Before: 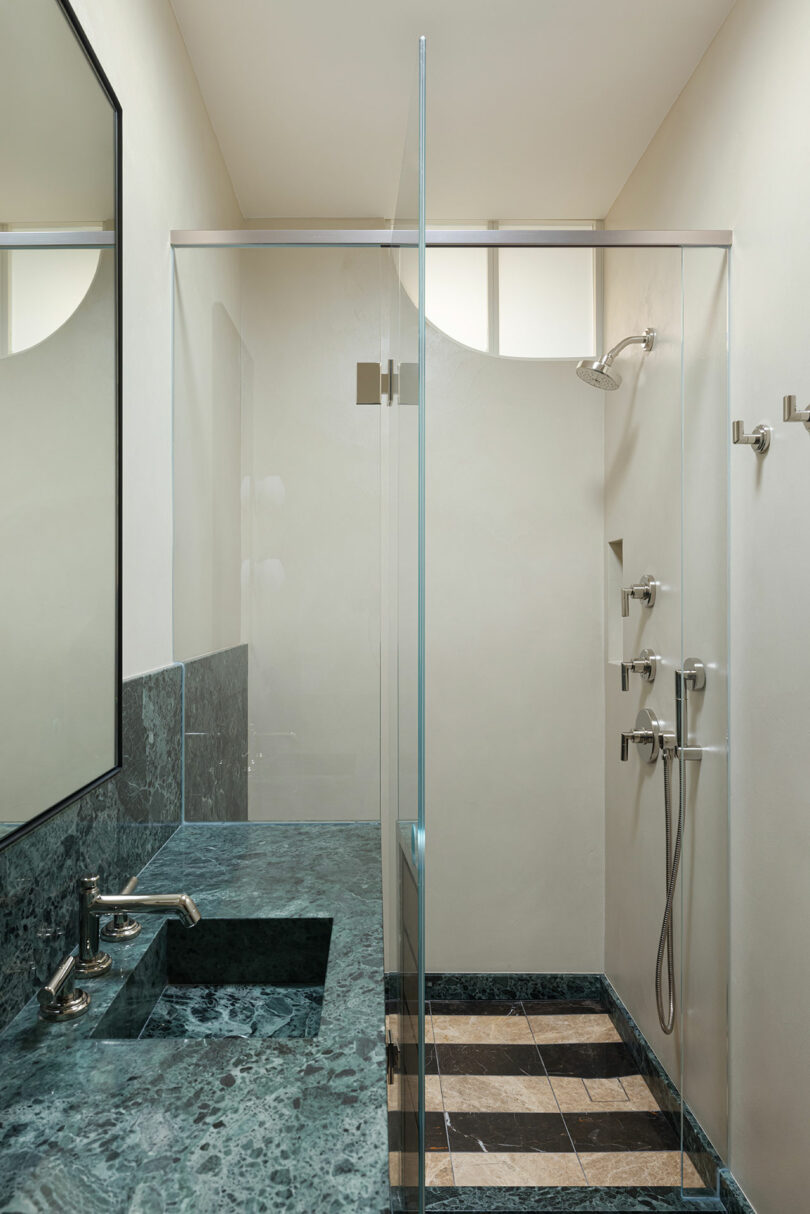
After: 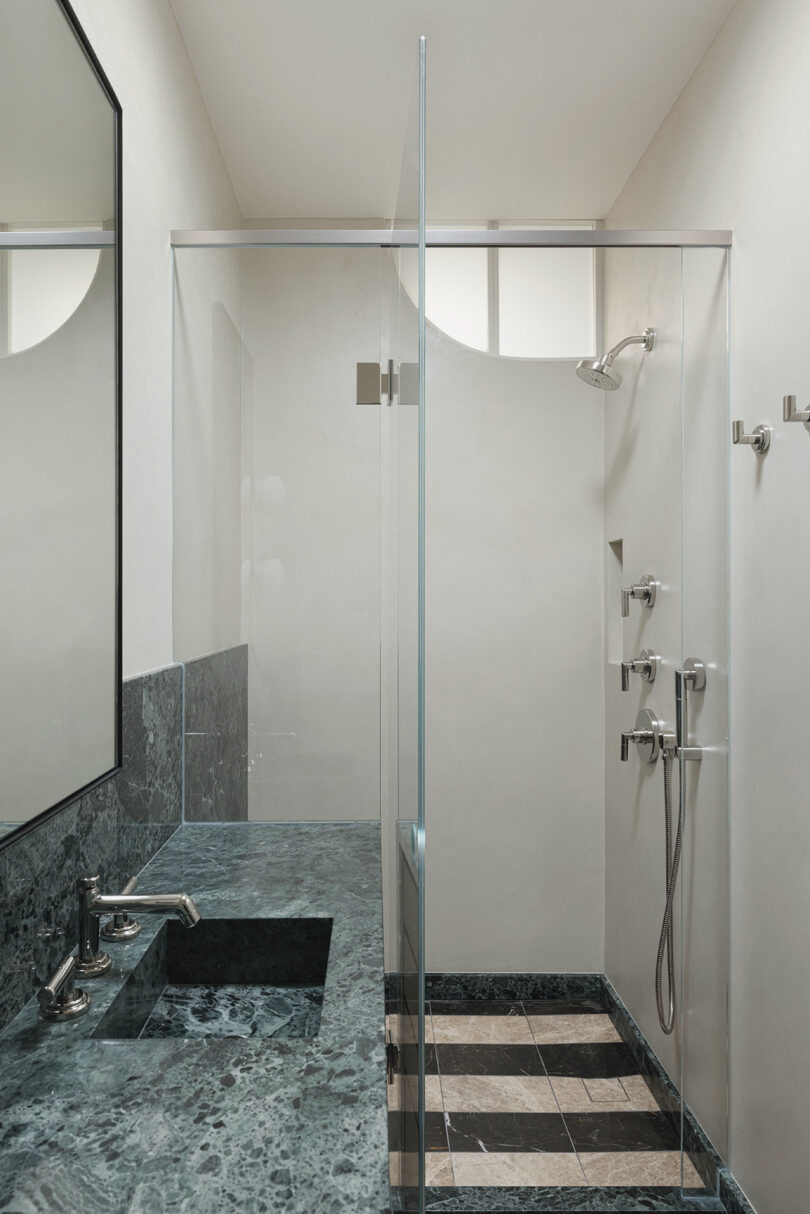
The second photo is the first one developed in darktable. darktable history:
contrast brightness saturation: contrast -0.057, saturation -0.417
